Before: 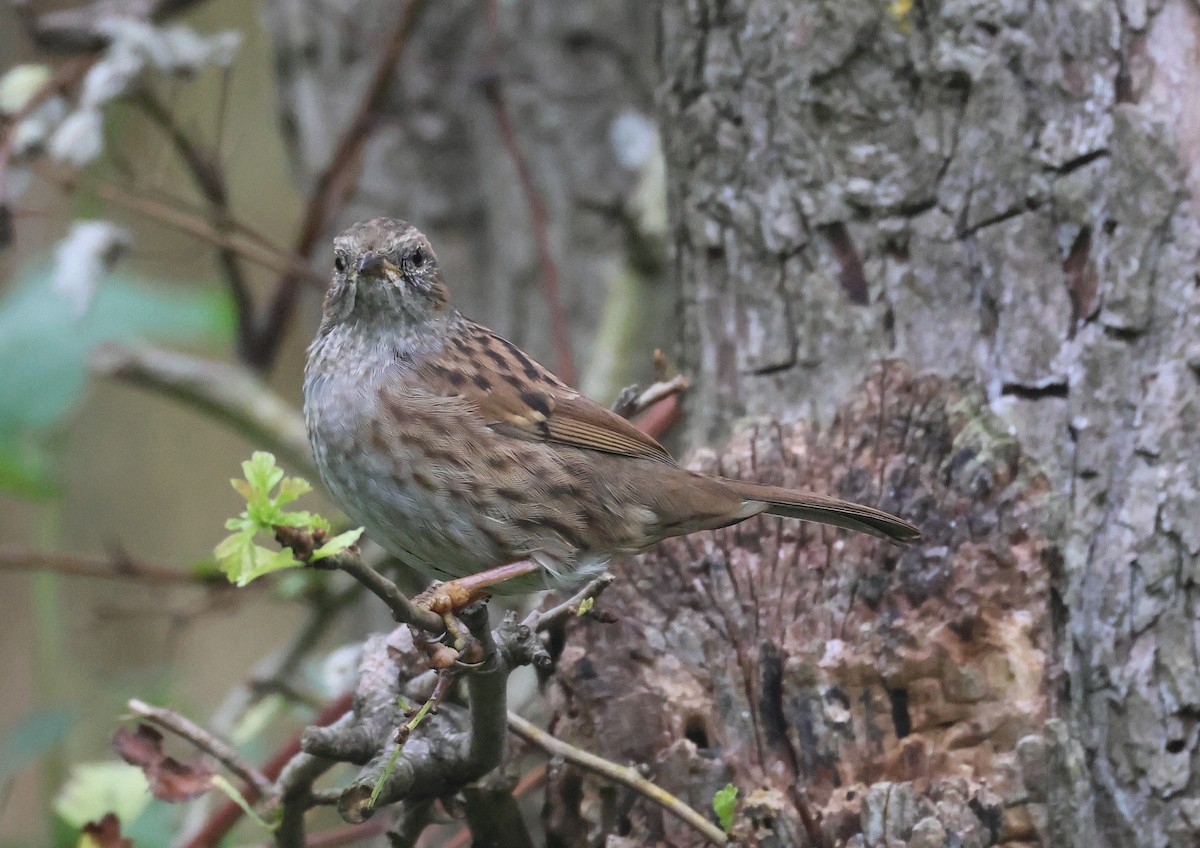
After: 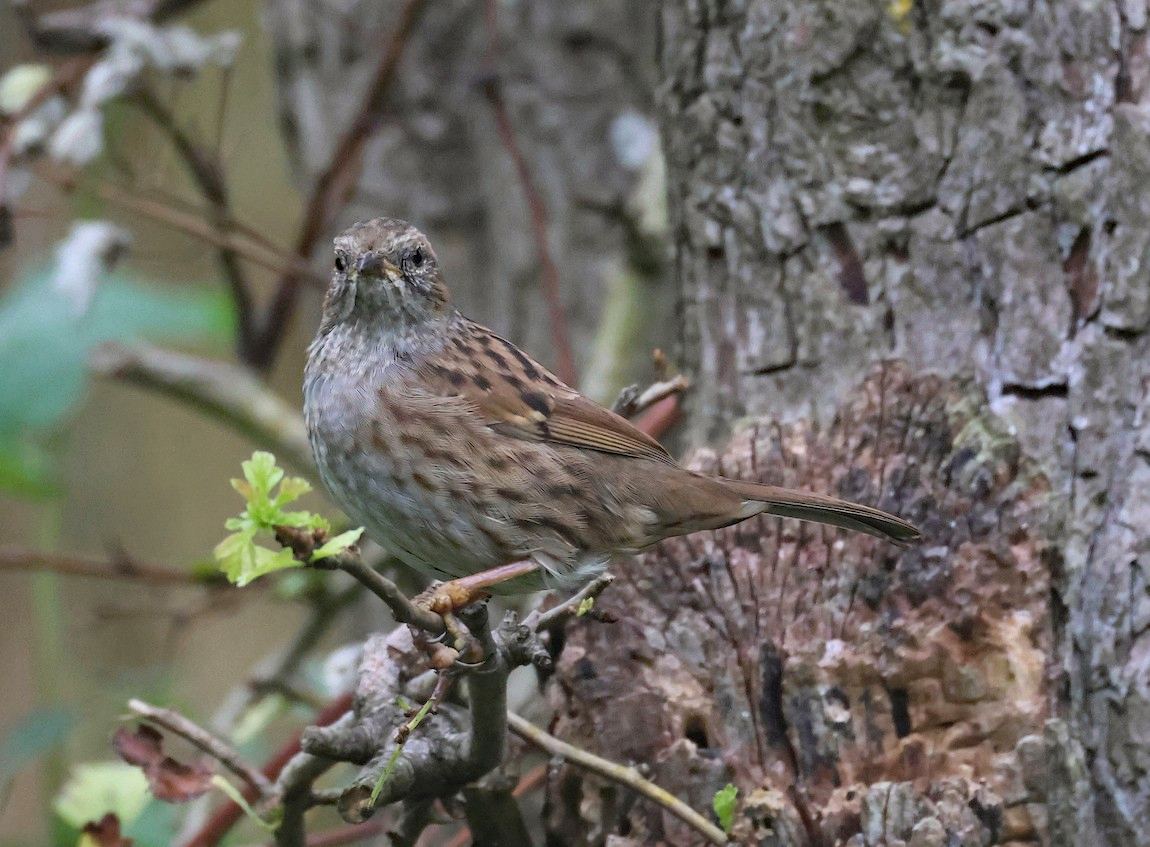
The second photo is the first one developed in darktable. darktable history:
haze removal: on, module defaults
crop: right 4.126%, bottom 0.031%
